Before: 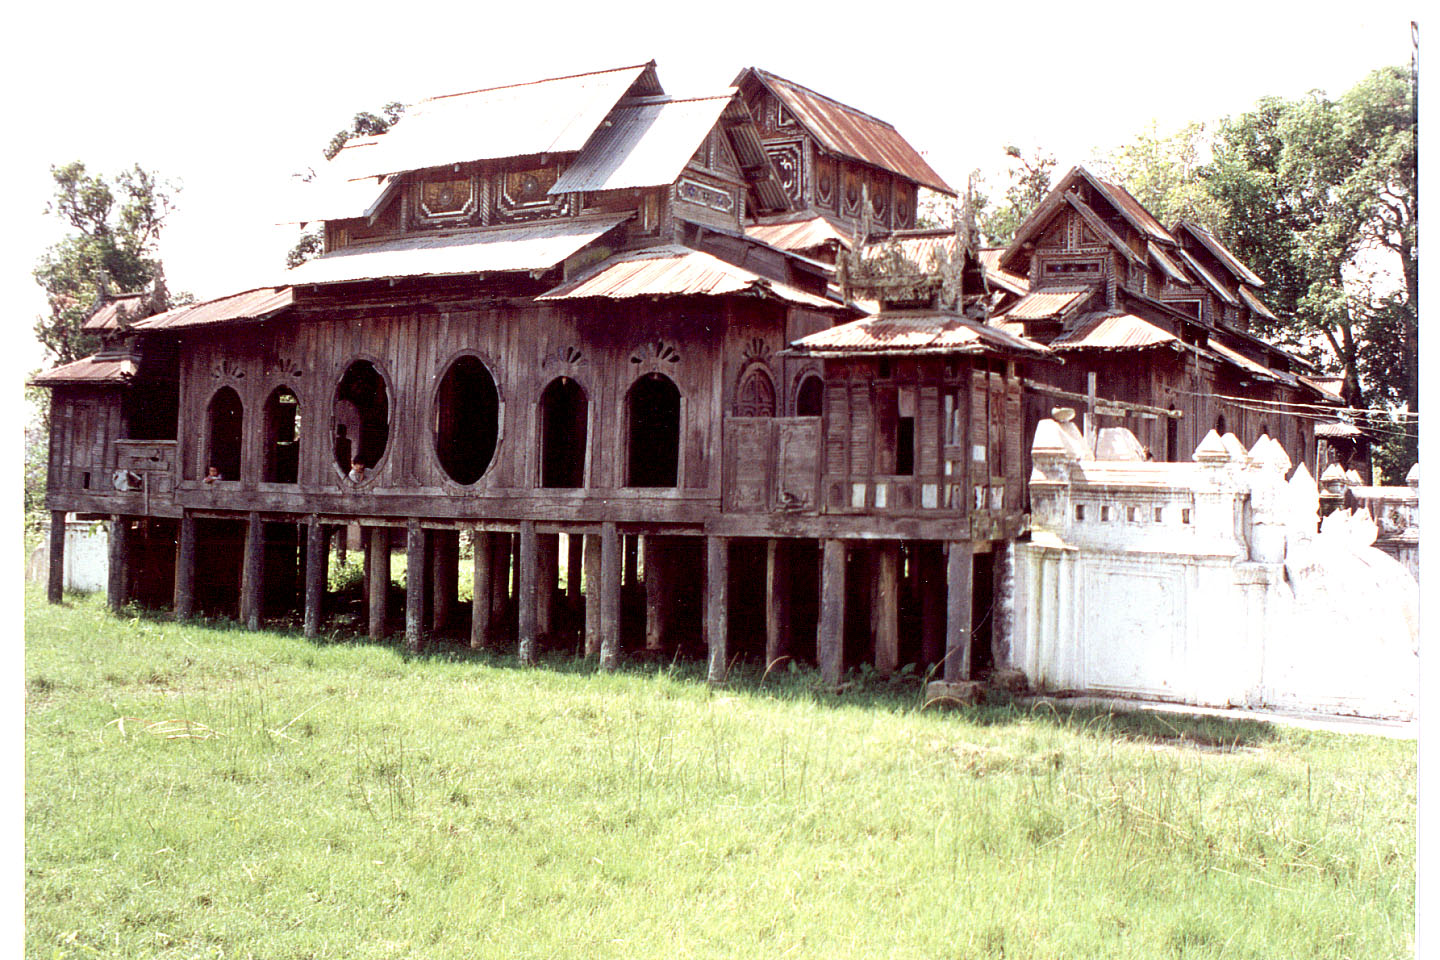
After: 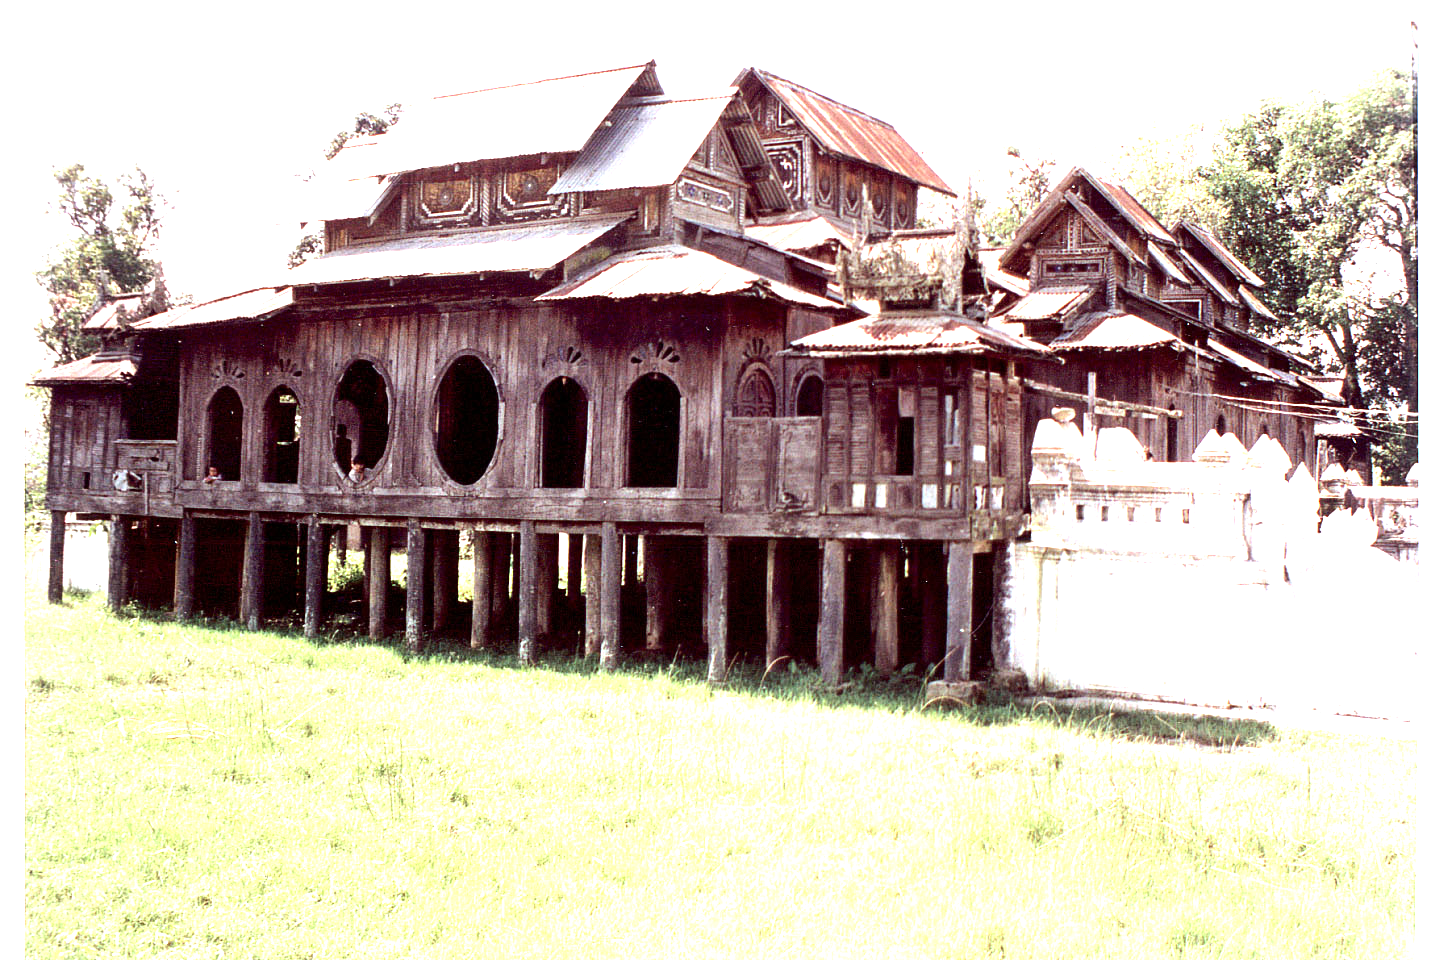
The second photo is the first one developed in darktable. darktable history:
rotate and perspective: automatic cropping off
haze removal: compatibility mode true, adaptive false
exposure: exposure 0.564 EV, compensate highlight preservation false
tone equalizer: -8 EV -0.417 EV, -7 EV -0.389 EV, -6 EV -0.333 EV, -5 EV -0.222 EV, -3 EV 0.222 EV, -2 EV 0.333 EV, -1 EV 0.389 EV, +0 EV 0.417 EV, edges refinement/feathering 500, mask exposure compensation -1.57 EV, preserve details no
